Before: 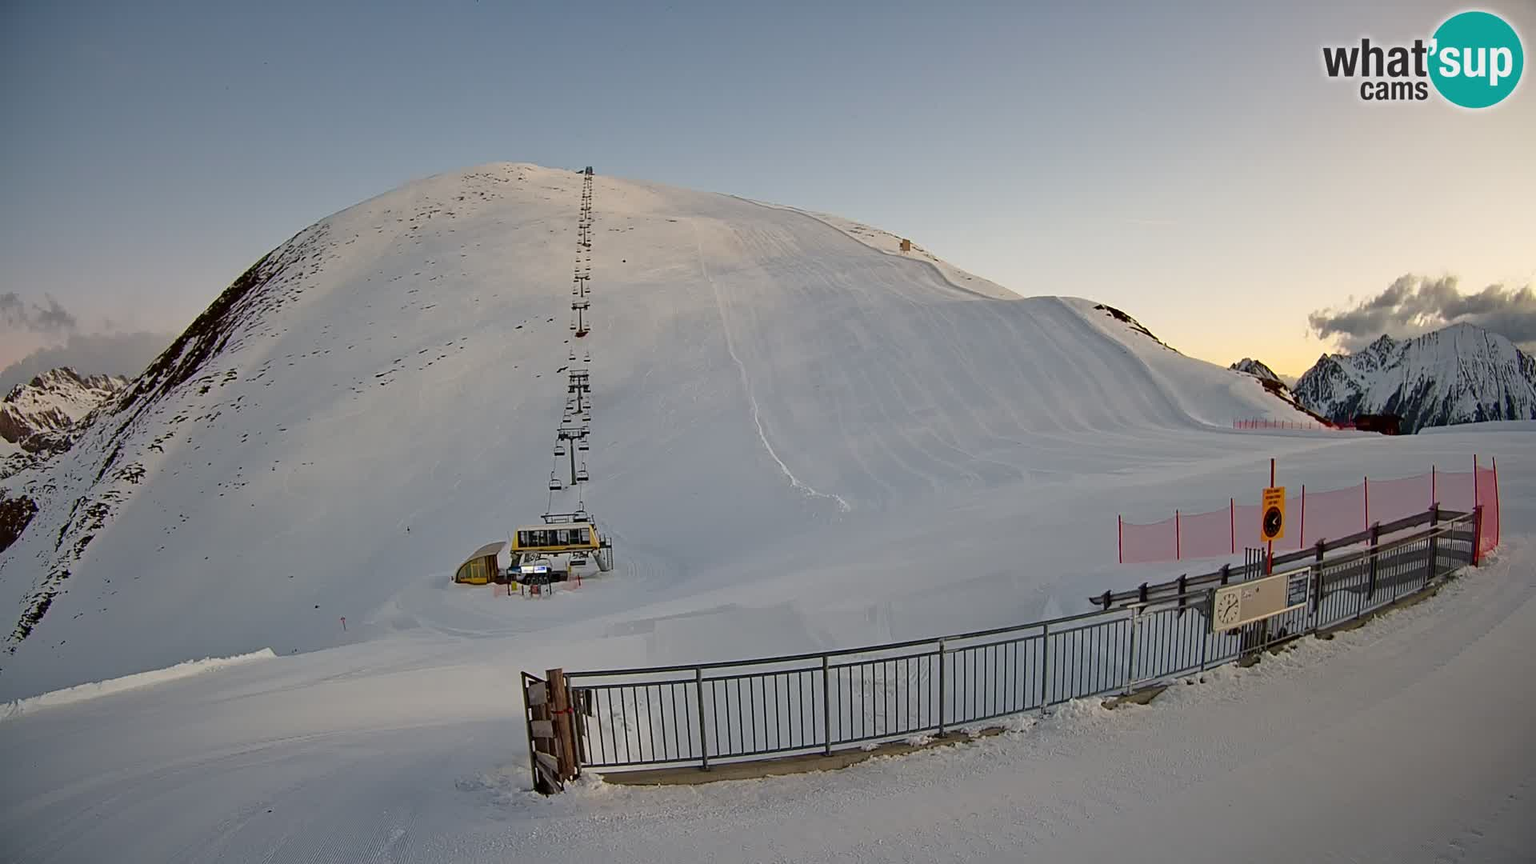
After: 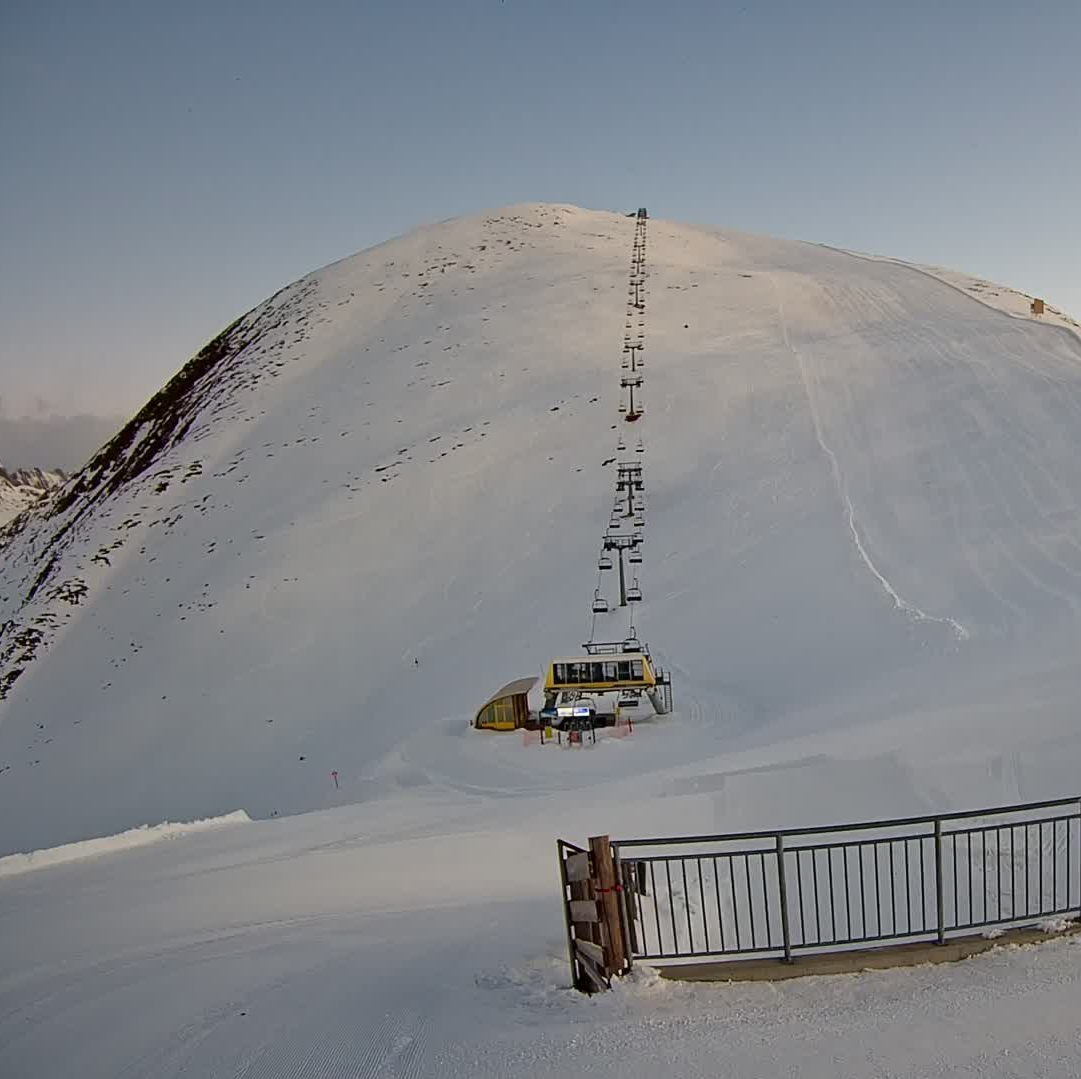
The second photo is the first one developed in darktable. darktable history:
crop: left 4.938%, right 38.711%
